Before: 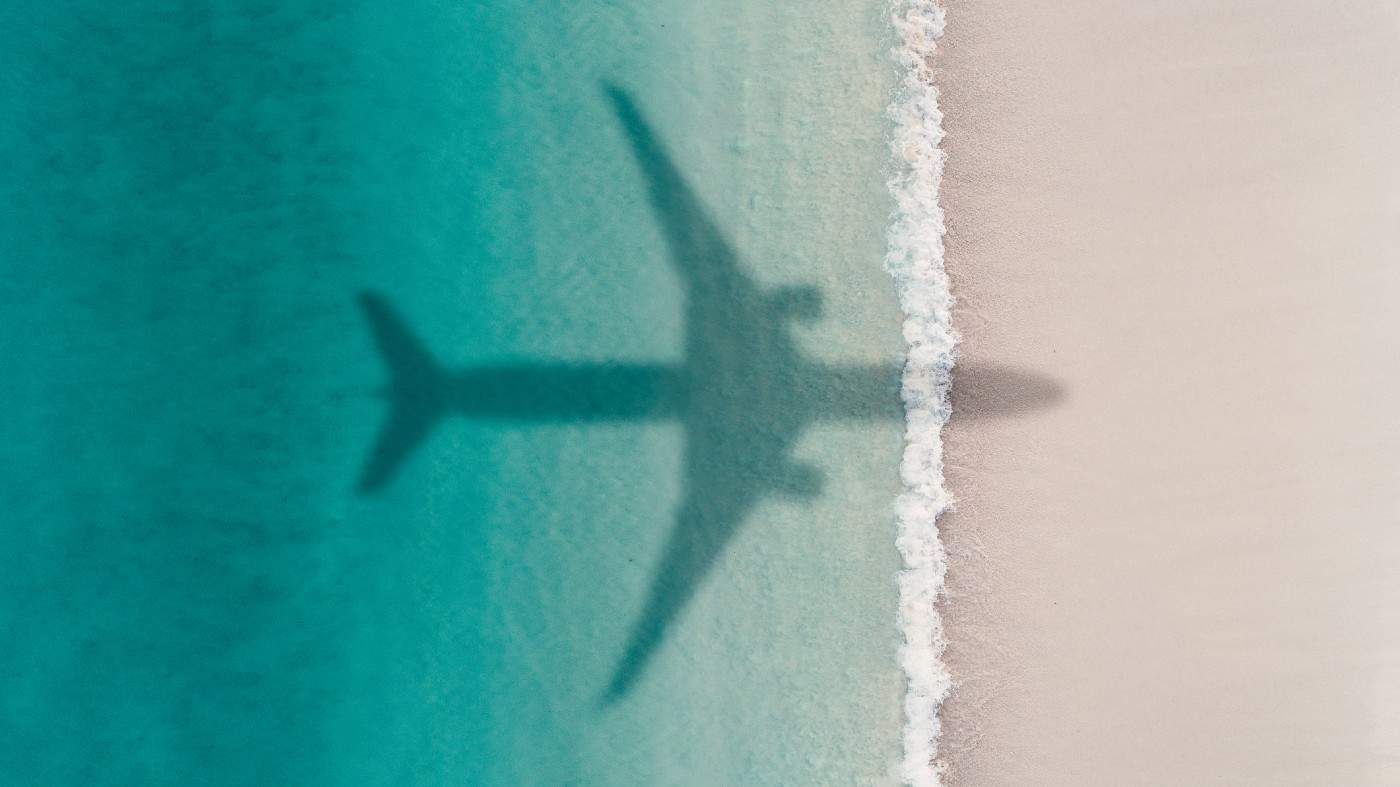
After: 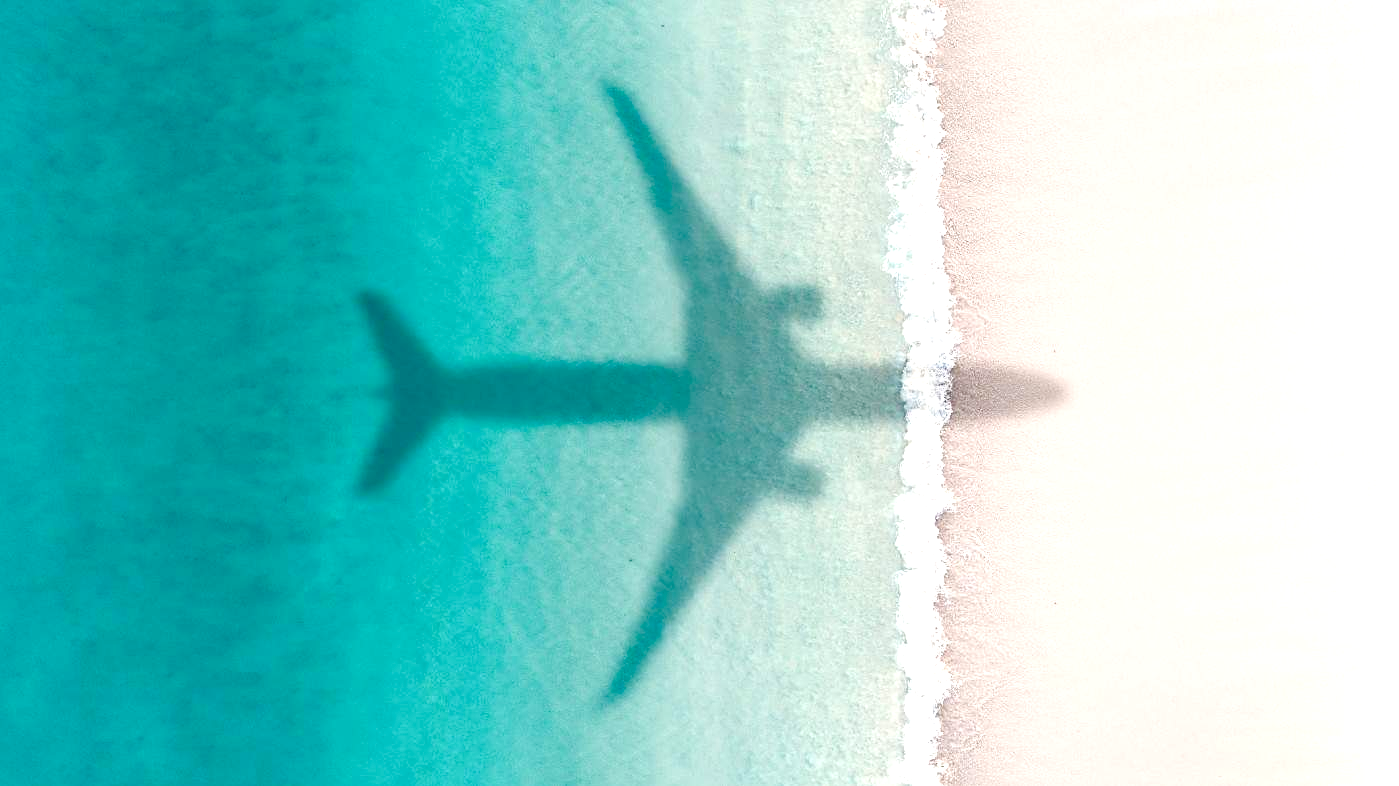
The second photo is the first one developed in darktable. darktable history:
color balance rgb: global offset › luminance 0.776%, linear chroma grading › global chroma 19.692%, perceptual saturation grading › global saturation 20%, perceptual saturation grading › highlights -49.484%, perceptual saturation grading › shadows 26.018%
sharpen: amount 0.215
exposure: exposure 0.781 EV, compensate highlight preservation false
